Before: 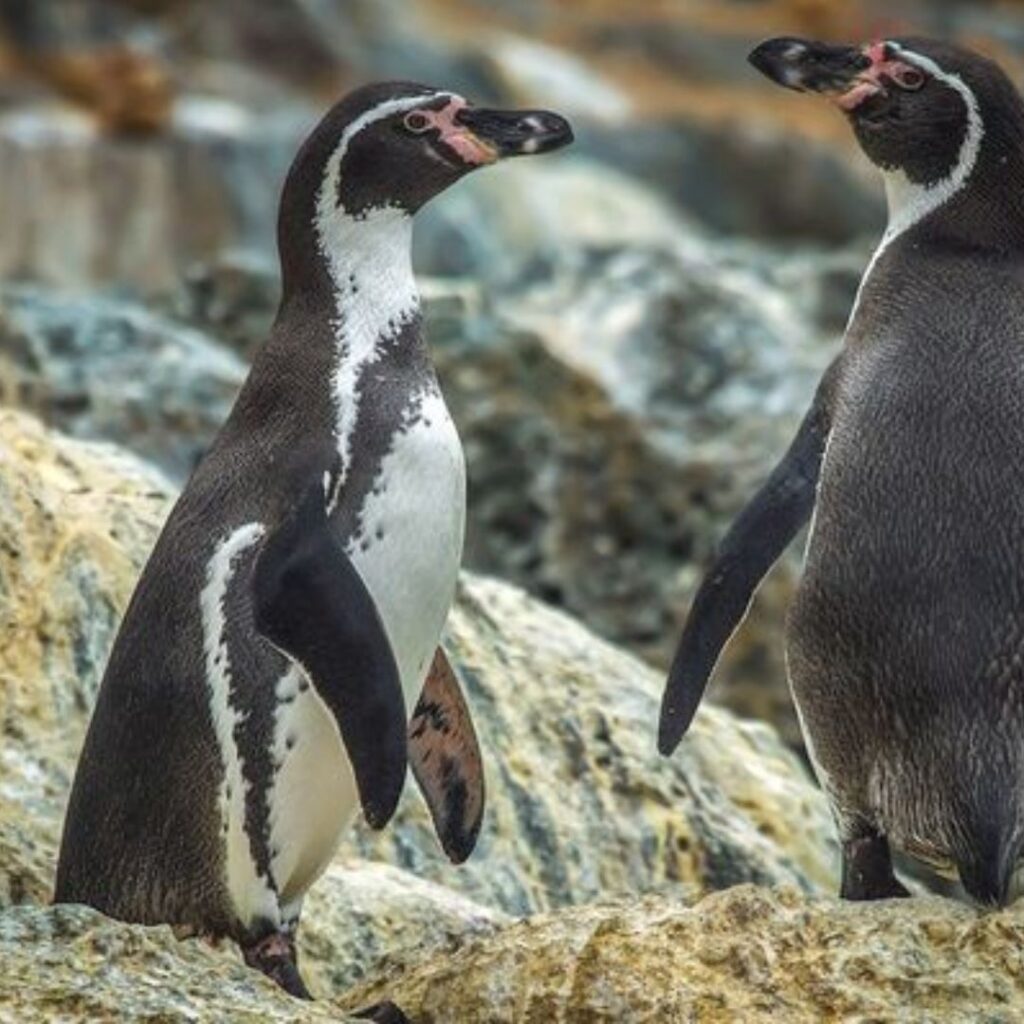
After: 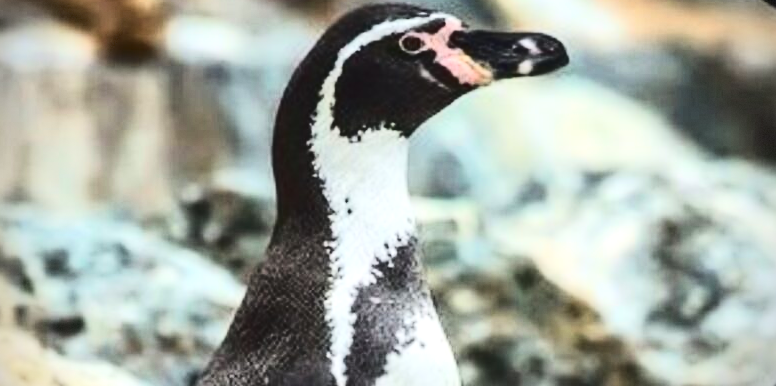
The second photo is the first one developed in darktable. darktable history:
exposure: exposure 0.339 EV, compensate exposure bias true, compensate highlight preservation false
tone curve: curves: ch0 [(0, 0) (0.003, 0.042) (0.011, 0.043) (0.025, 0.047) (0.044, 0.059) (0.069, 0.07) (0.1, 0.085) (0.136, 0.107) (0.177, 0.139) (0.224, 0.185) (0.277, 0.258) (0.335, 0.34) (0.399, 0.434) (0.468, 0.526) (0.543, 0.623) (0.623, 0.709) (0.709, 0.794) (0.801, 0.866) (0.898, 0.919) (1, 1)]
vignetting: dithering 8-bit output
crop: left 0.574%, top 7.65%, right 23.593%, bottom 54.631%
contrast brightness saturation: contrast 0.377, brightness 0.107
